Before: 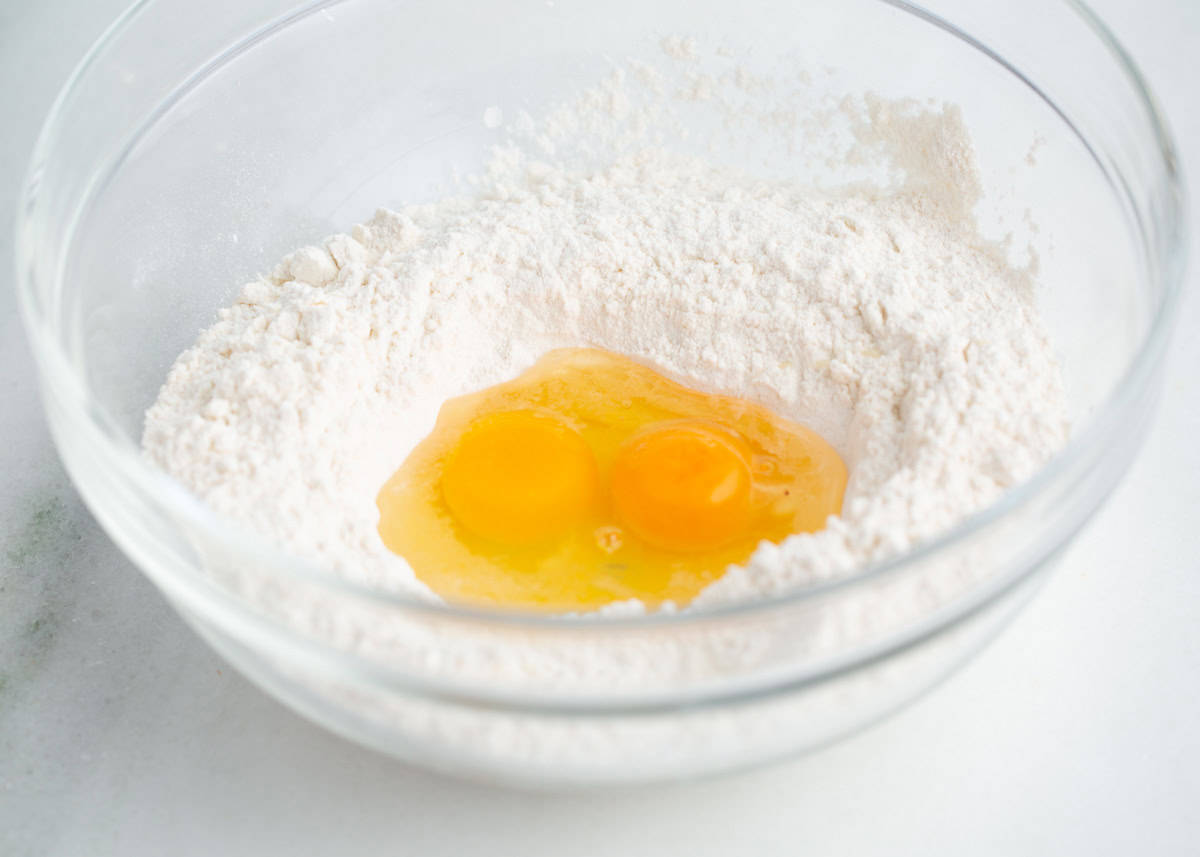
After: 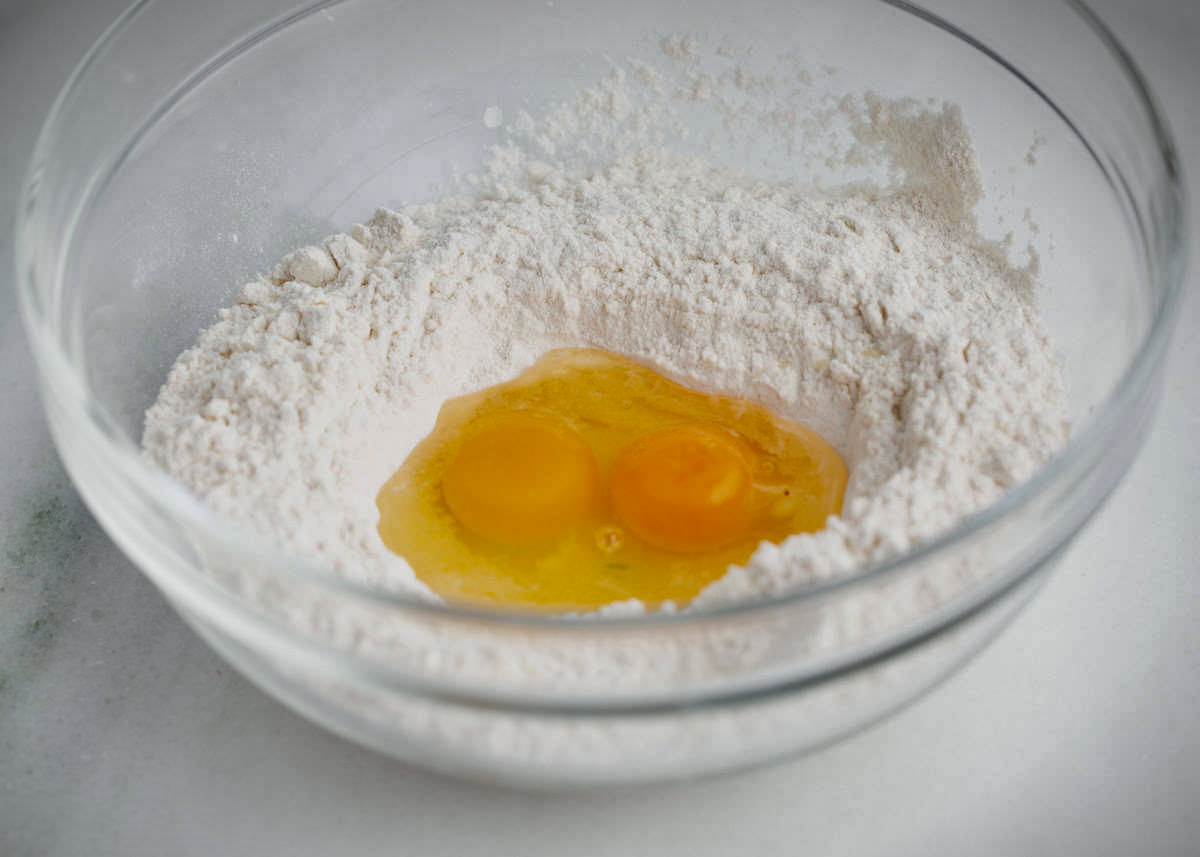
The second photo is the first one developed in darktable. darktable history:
shadows and highlights: shadows 75.18, highlights -60.94, soften with gaussian
exposure: black level correction 0.006, exposure -0.227 EV, compensate highlight preservation false
vignetting: fall-off start 99.25%, brightness -0.627, saturation -0.669, center (-0.036, 0.147), width/height ratio 1.319
